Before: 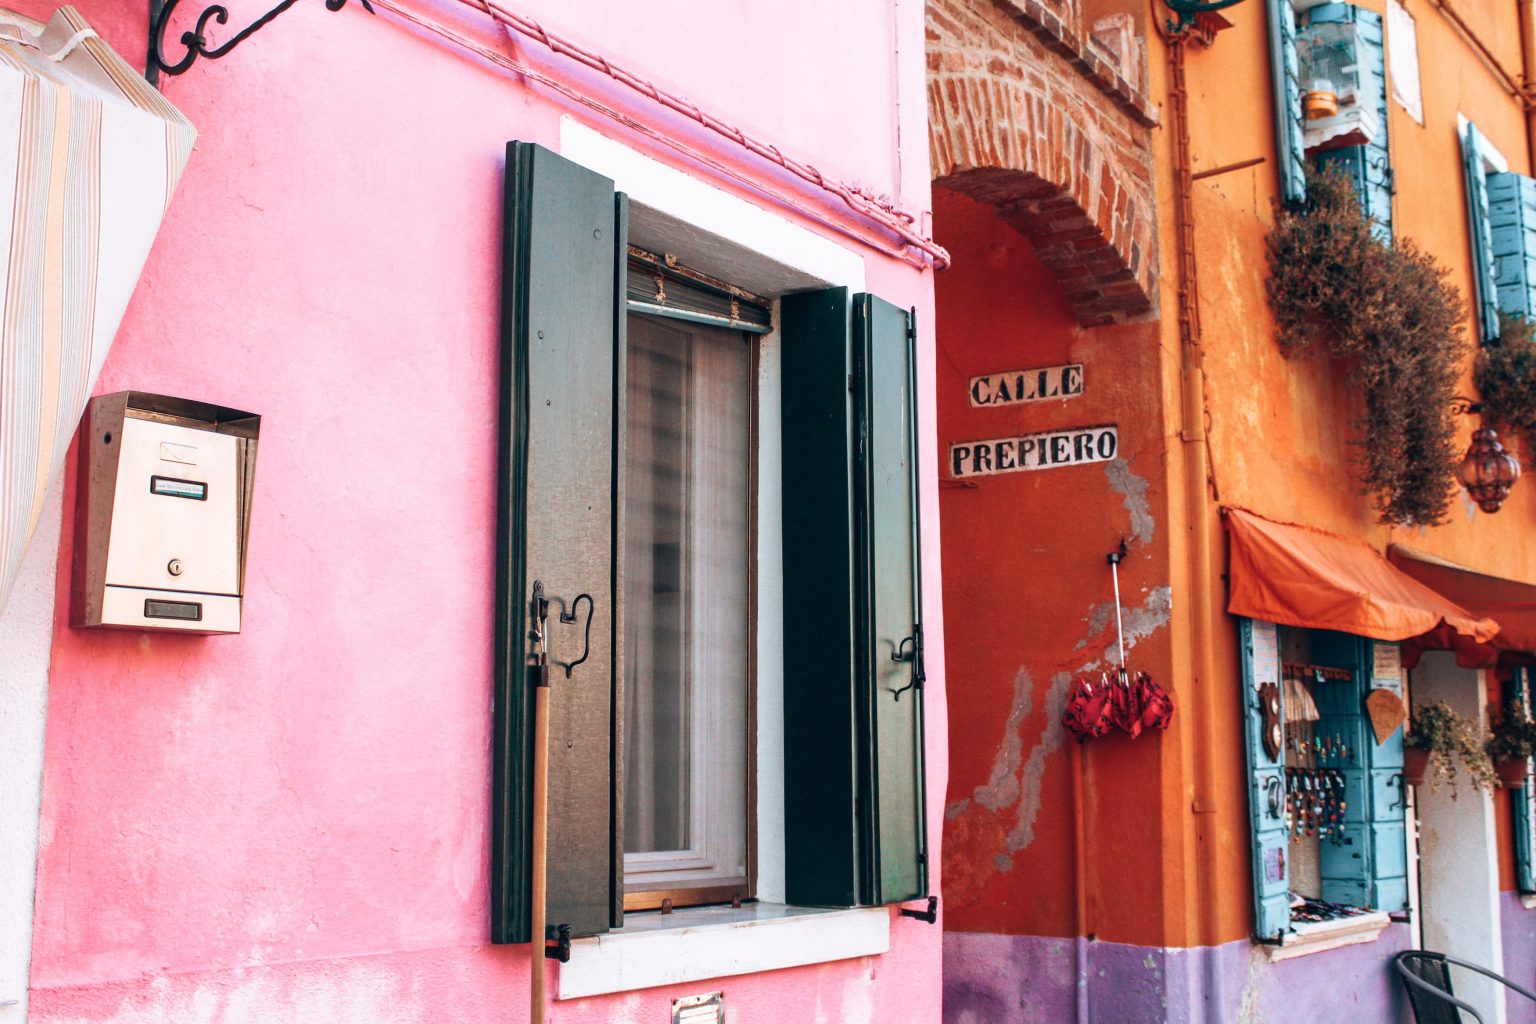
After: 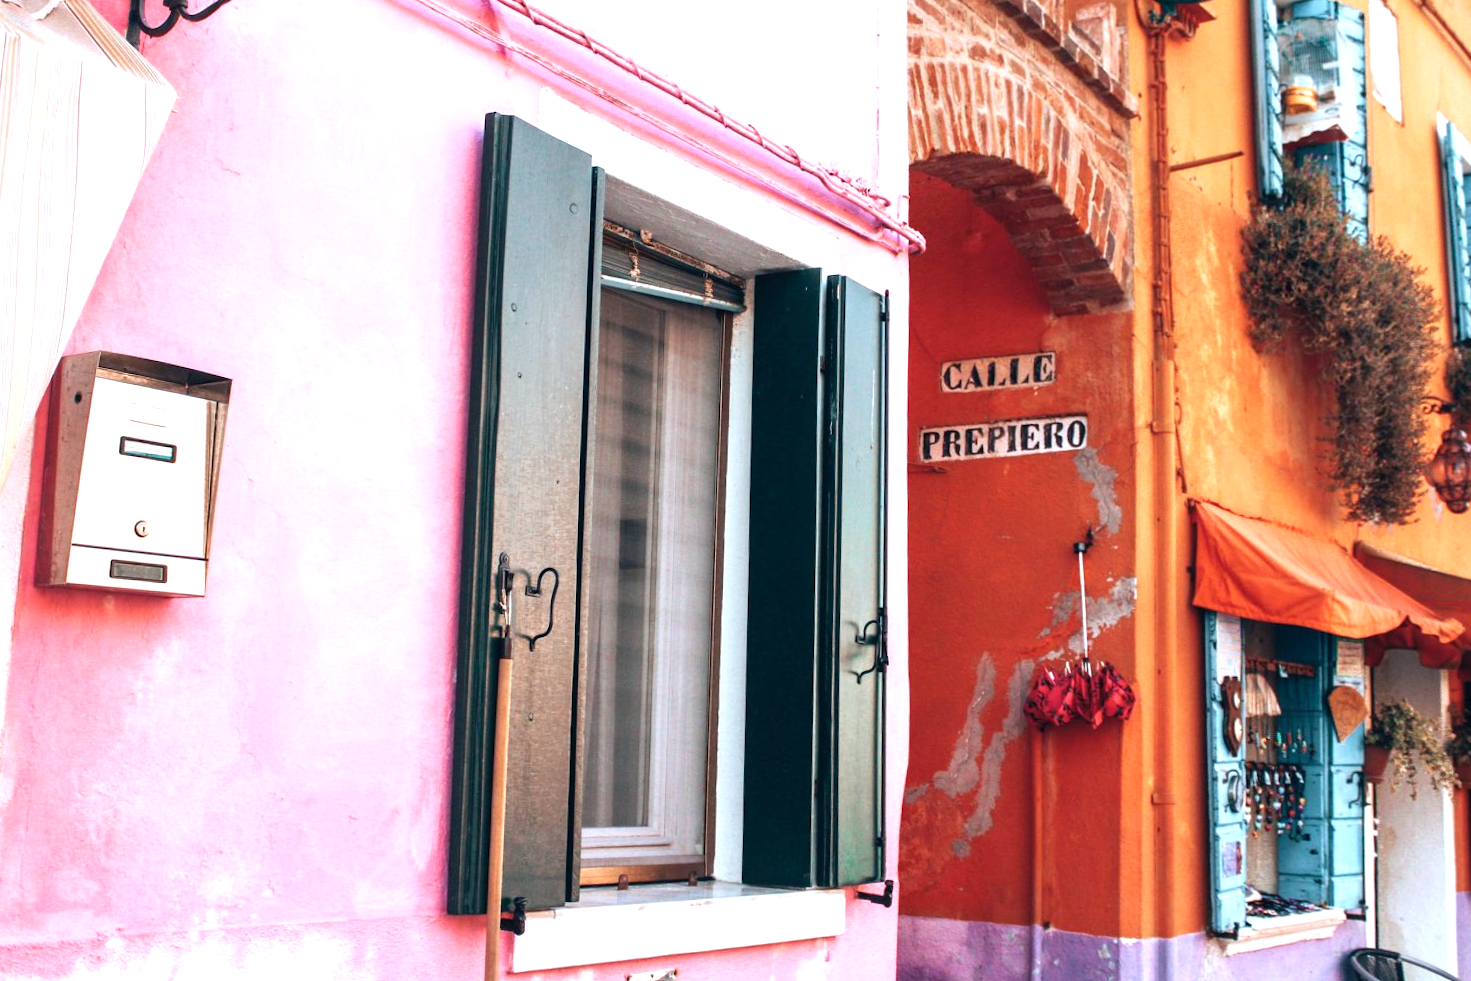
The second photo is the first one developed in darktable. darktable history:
white balance: red 0.982, blue 1.018
exposure: exposure 0.6 EV, compensate highlight preservation false
crop and rotate: angle -1.69°
